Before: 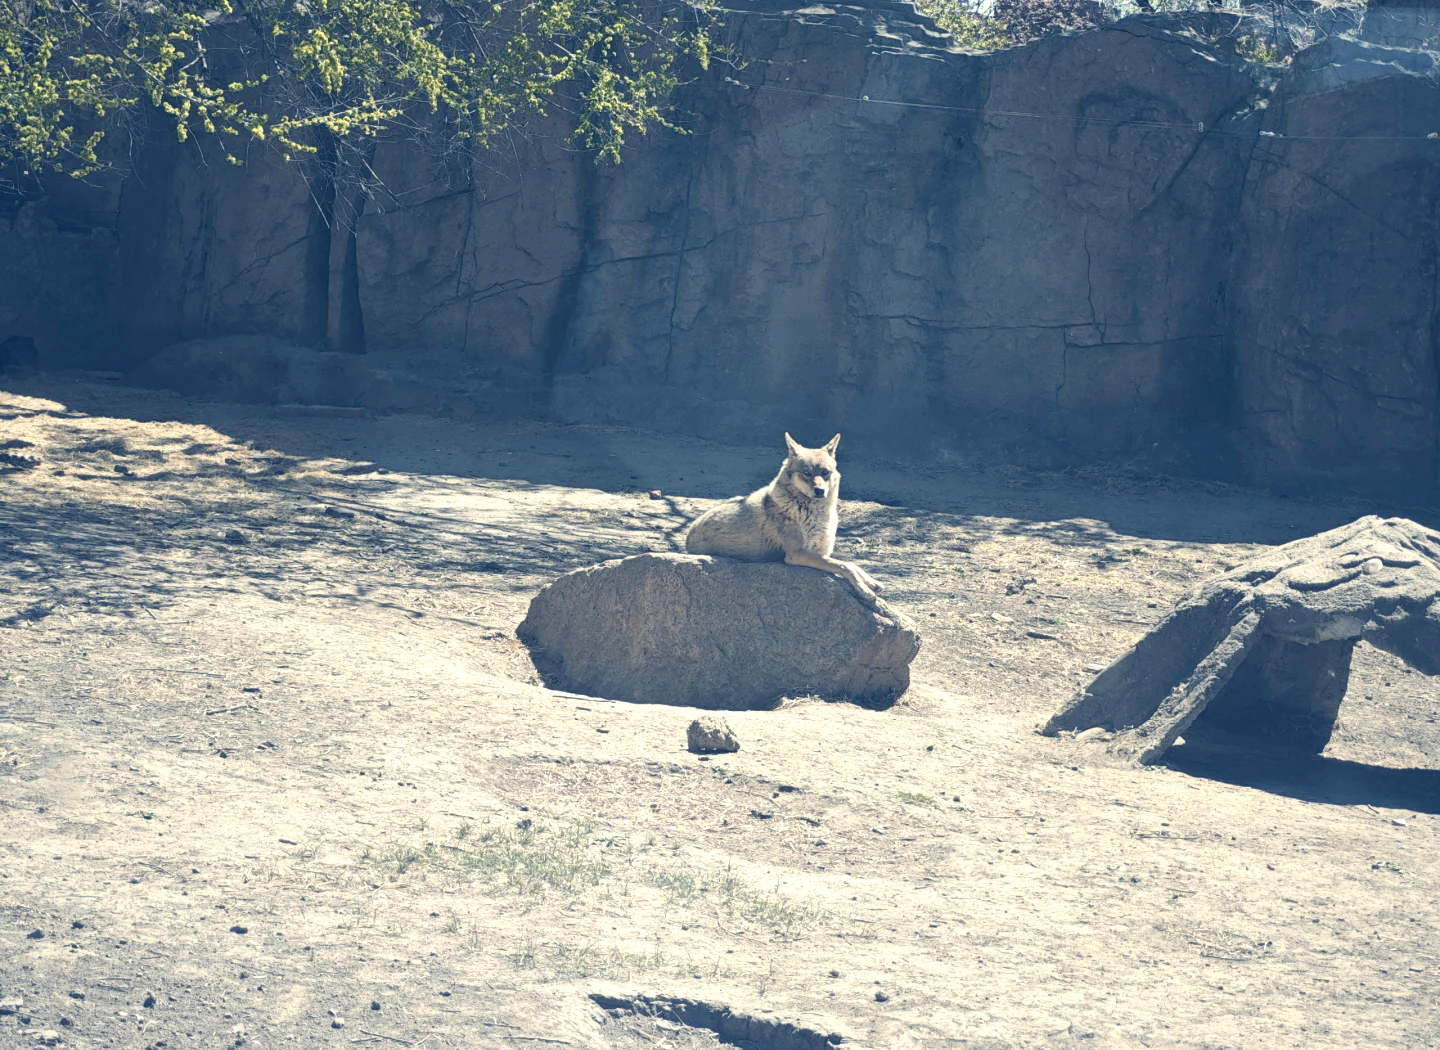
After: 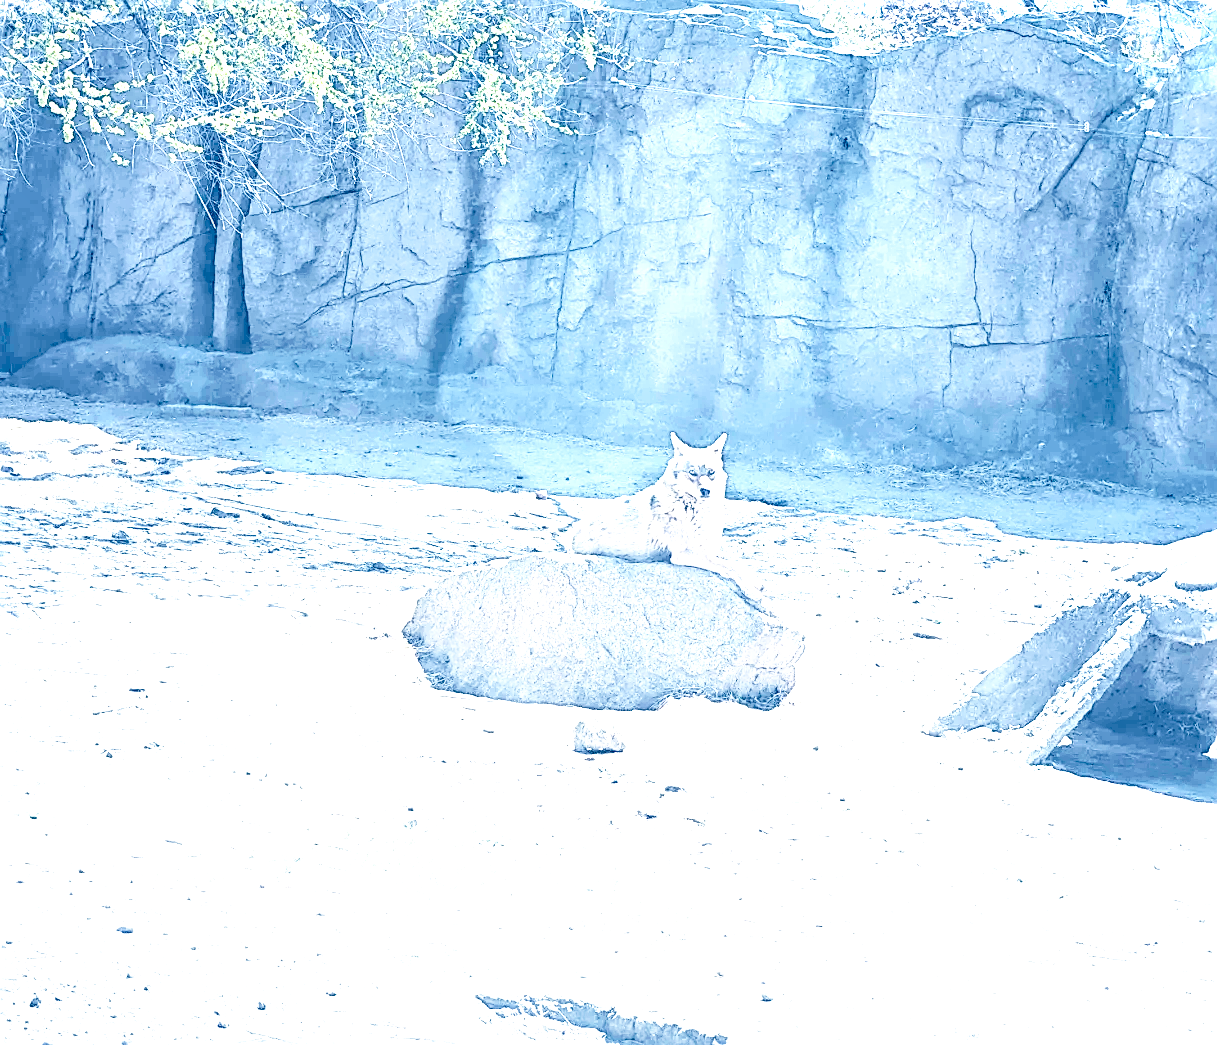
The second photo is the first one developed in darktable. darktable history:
shadows and highlights: shadows 51.74, highlights -28.46, soften with gaussian
exposure: black level correction 0, exposure 1.998 EV, compensate highlight preservation false
local contrast: highlights 19%, detail 187%
base curve: curves: ch0 [(0, 0) (0.032, 0.037) (0.105, 0.228) (0.435, 0.76) (0.856, 0.983) (1, 1)], preserve colors none
contrast brightness saturation: contrast 0.284
crop: left 7.95%, right 7.531%
sharpen: on, module defaults
